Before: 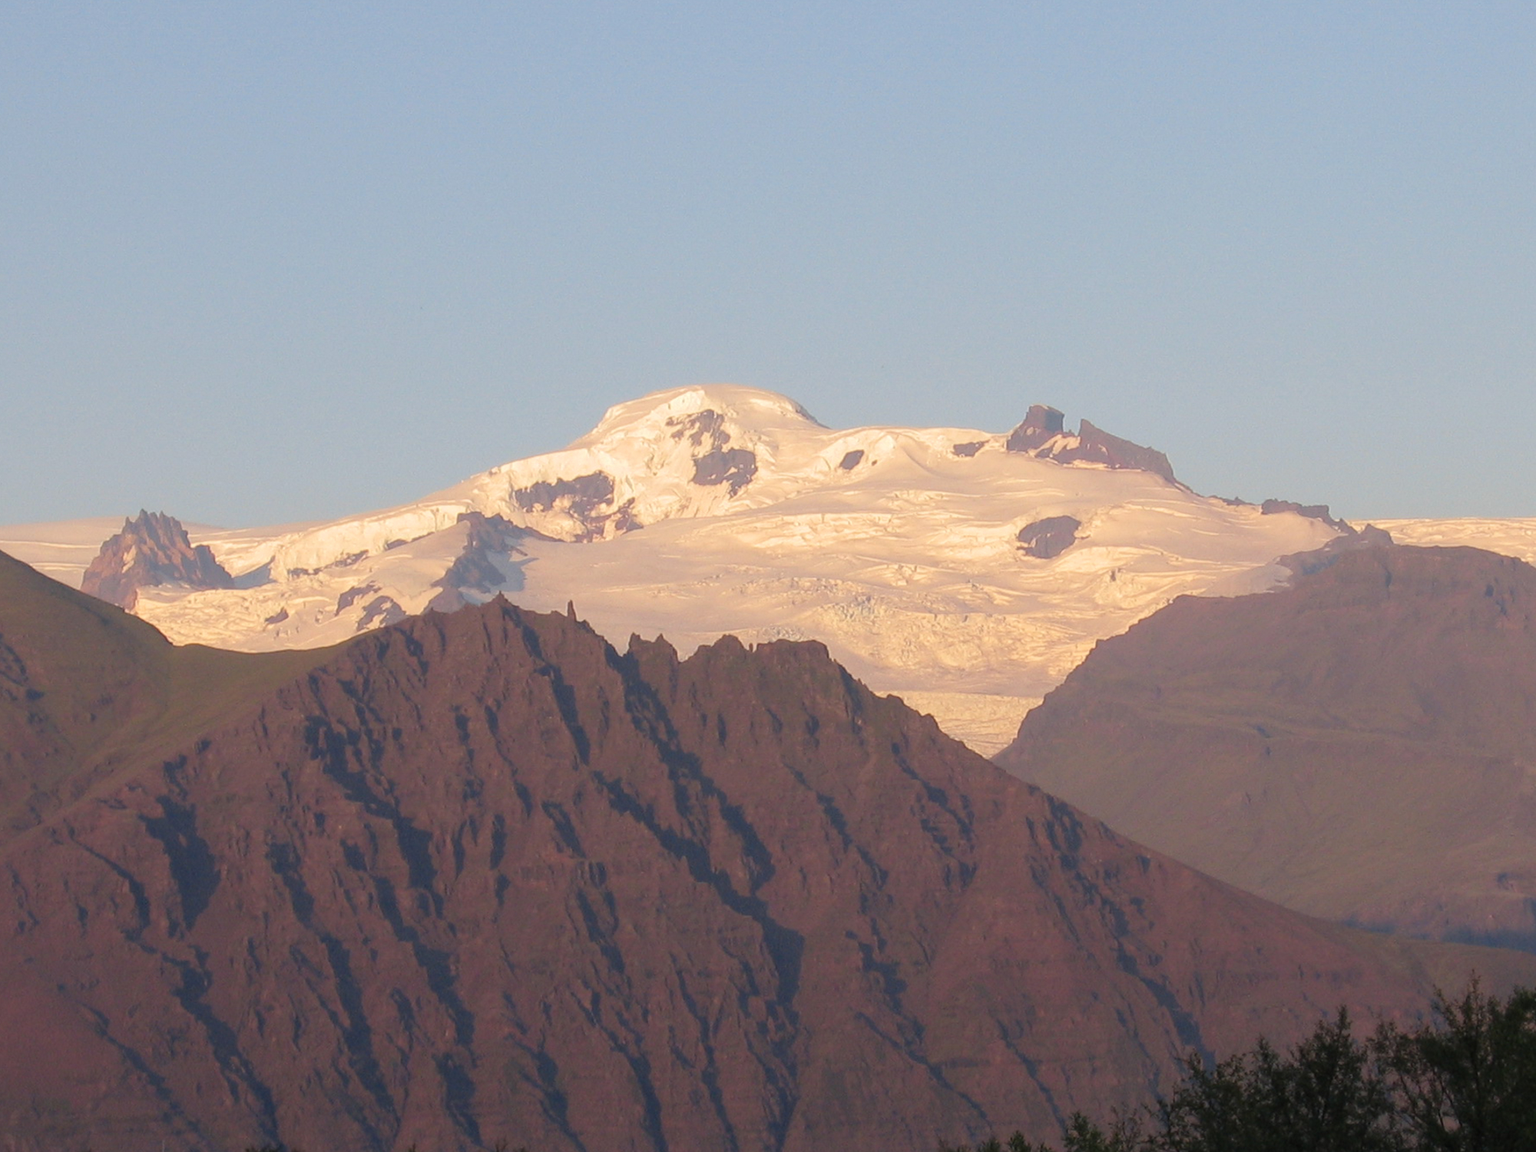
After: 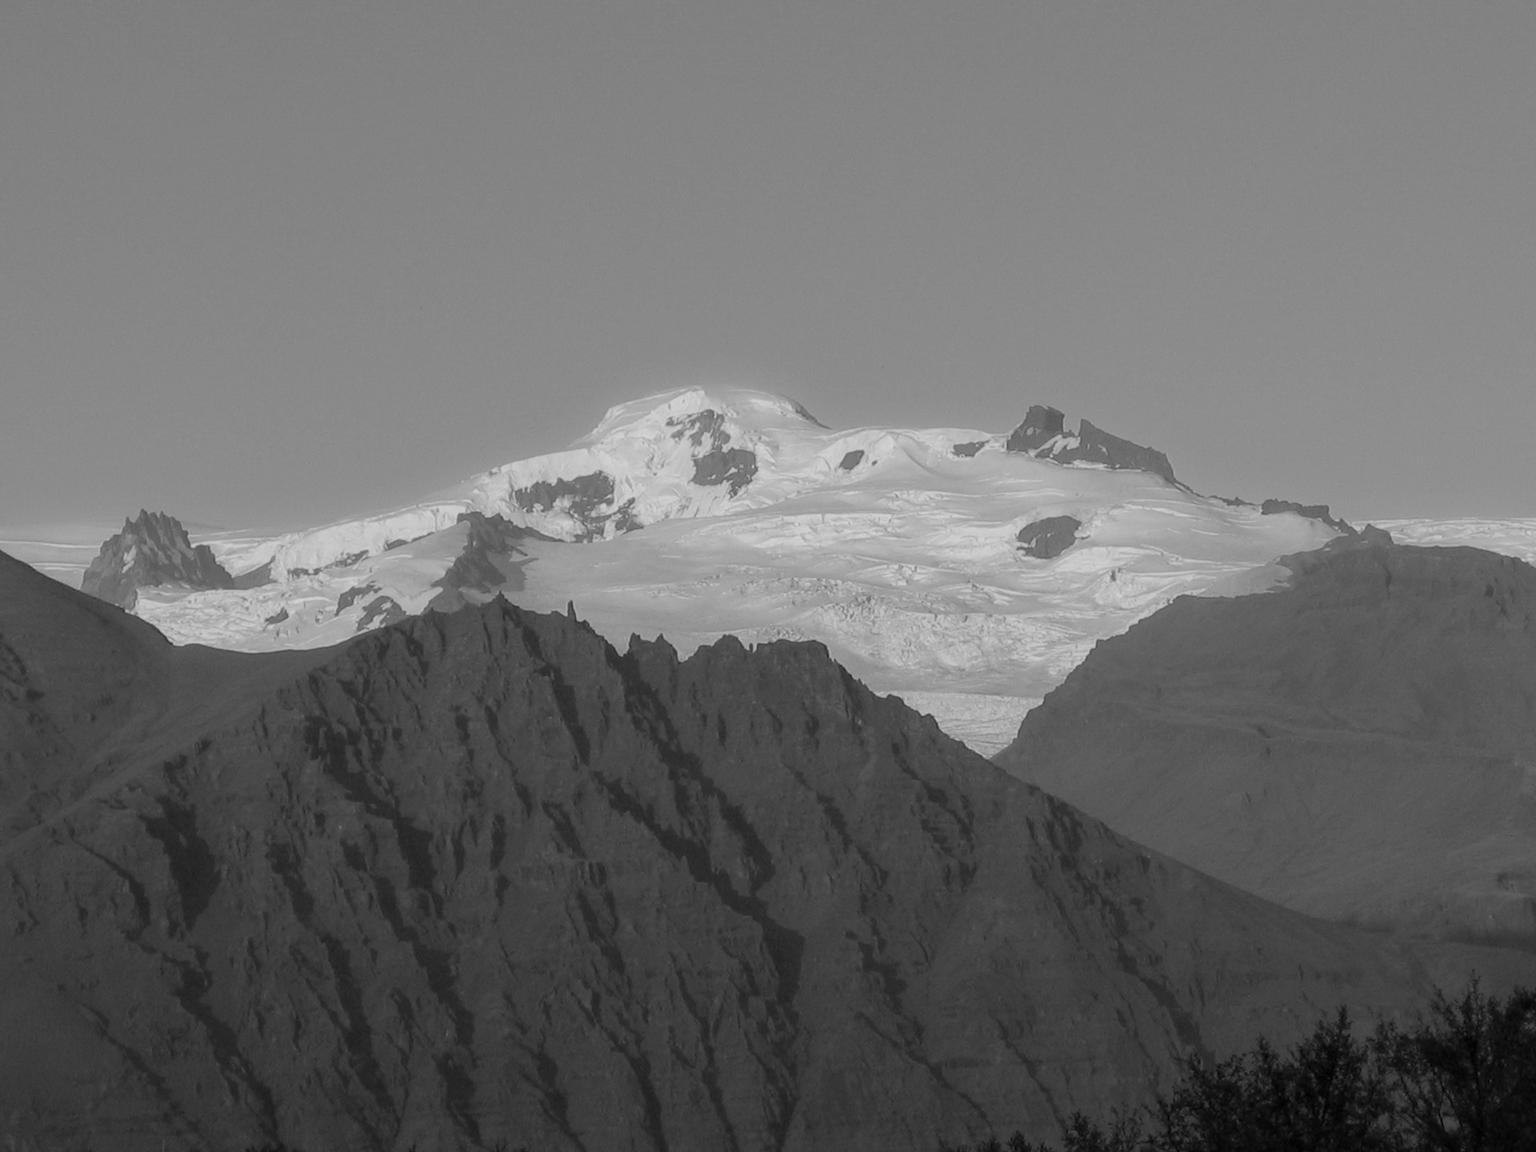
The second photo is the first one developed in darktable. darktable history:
local contrast: on, module defaults
color balance rgb: perceptual saturation grading › global saturation 20%, perceptual saturation grading › highlights -25%, perceptual saturation grading › shadows 50.52%, global vibrance 40.24%
monochrome: a 79.32, b 81.83, size 1.1
contrast brightness saturation: contrast 0.1, saturation -0.36
